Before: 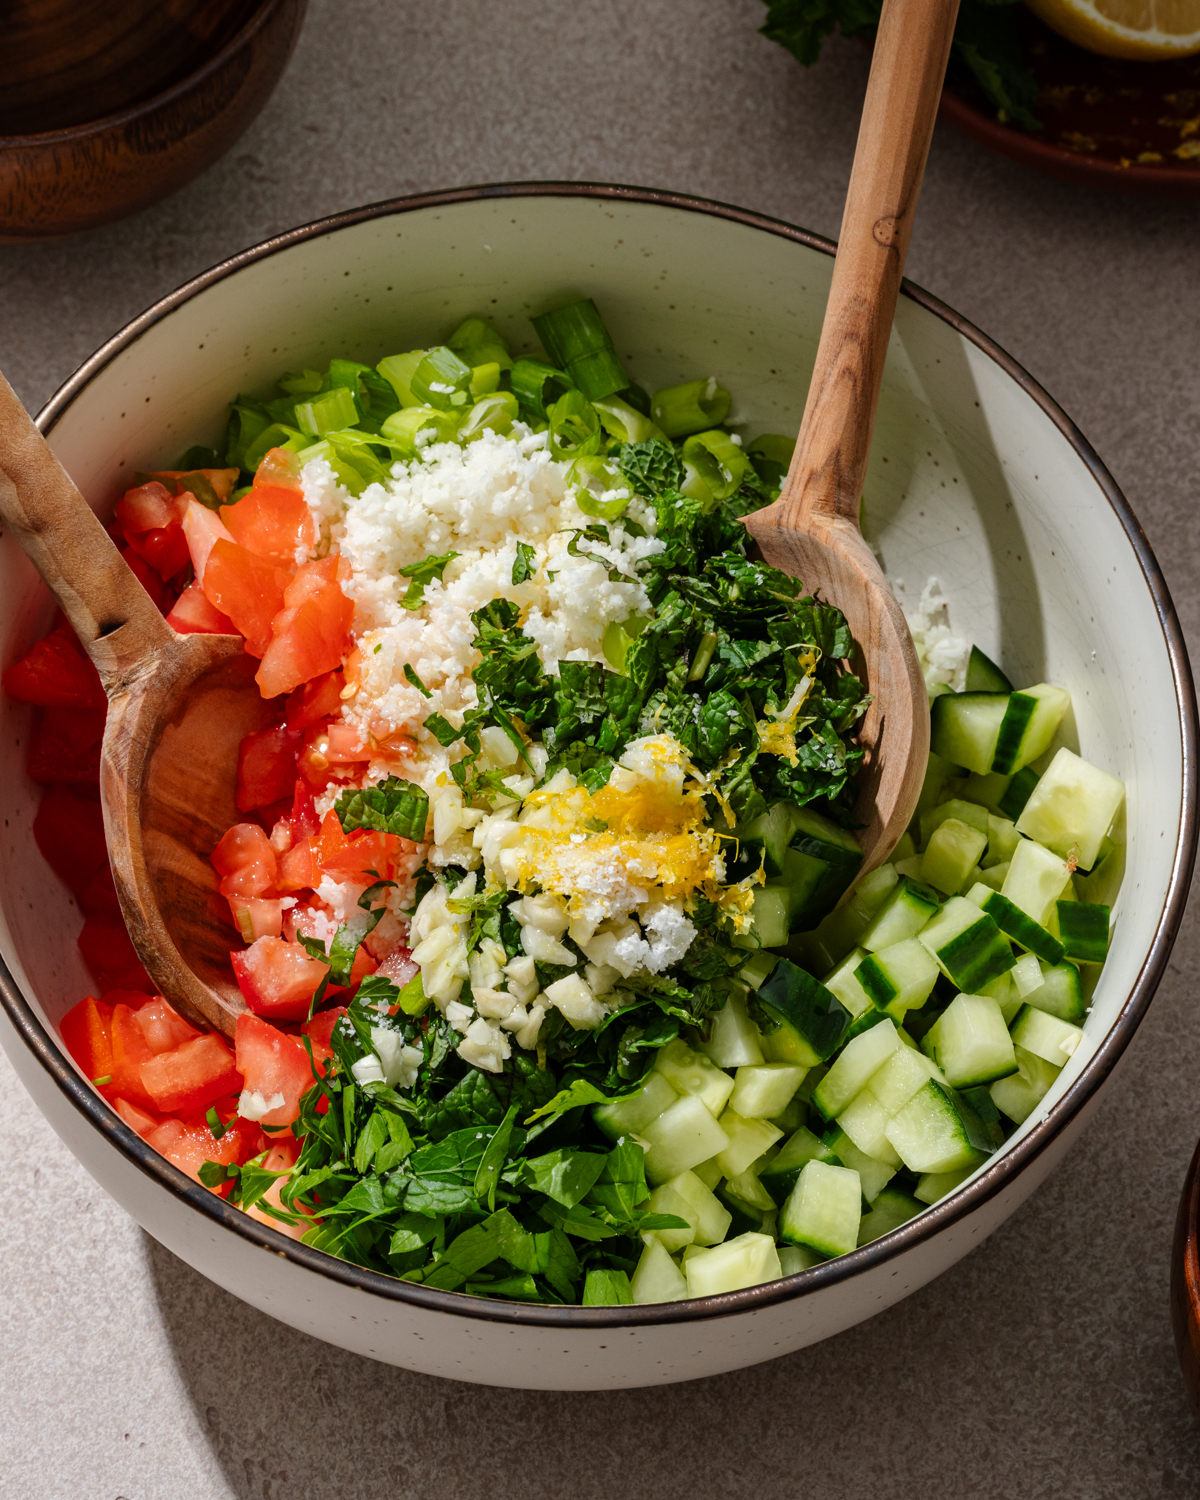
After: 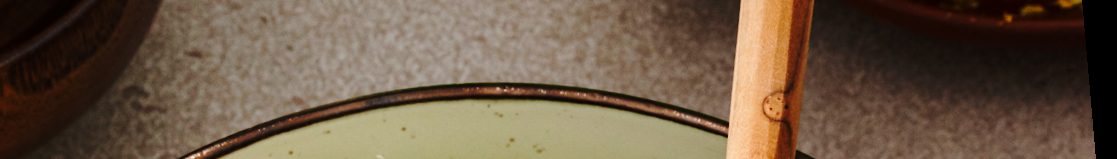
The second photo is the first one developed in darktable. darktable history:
base curve: curves: ch0 [(0, 0) (0.032, 0.037) (0.105, 0.228) (0.435, 0.76) (0.856, 0.983) (1, 1)], preserve colors none
crop and rotate: left 9.644%, top 9.491%, right 6.021%, bottom 80.509%
rotate and perspective: rotation -4.98°, automatic cropping off
